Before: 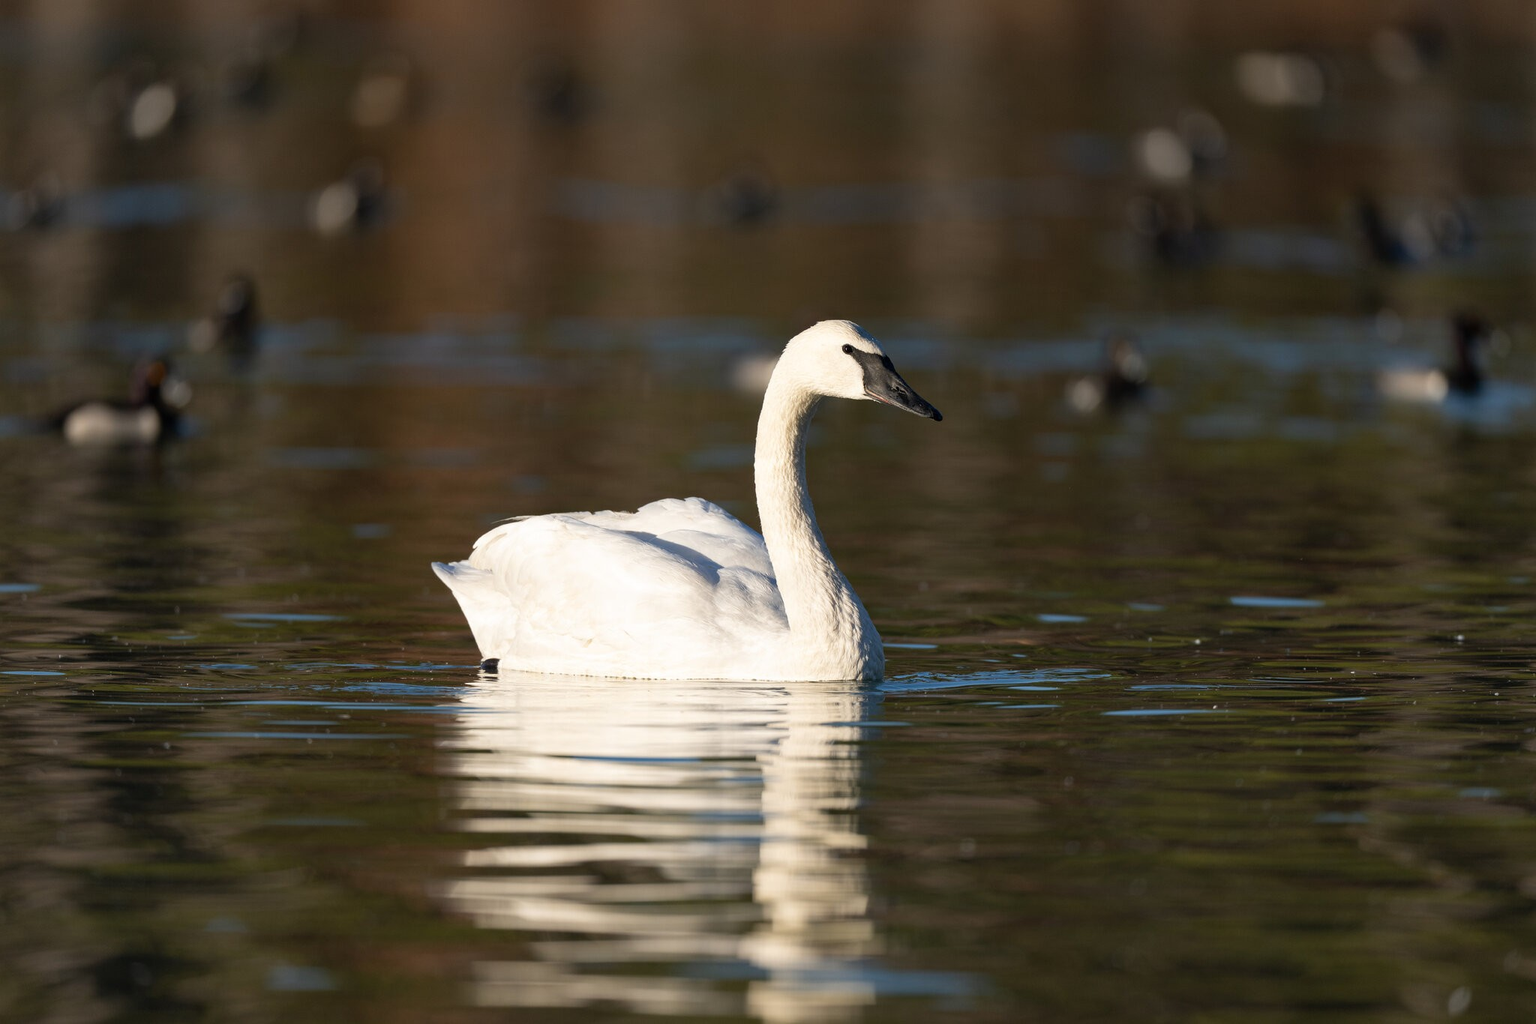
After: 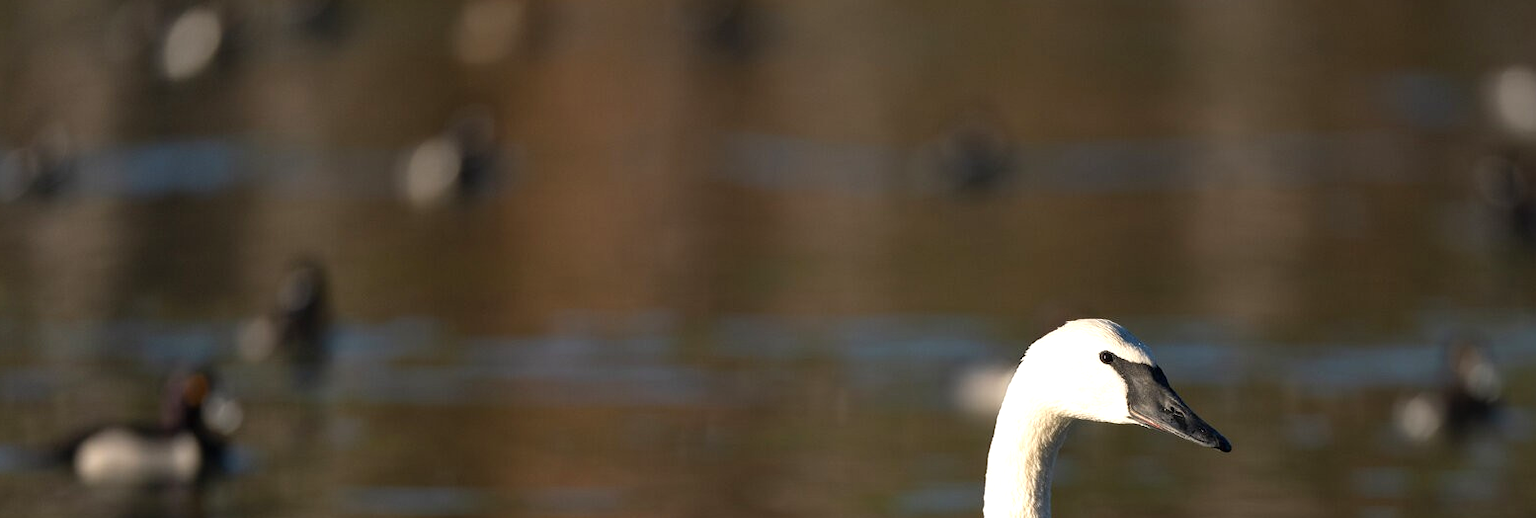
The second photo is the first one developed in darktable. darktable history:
crop: left 0.529%, top 7.64%, right 23.538%, bottom 53.869%
exposure: black level correction 0, exposure 0.499 EV, compensate highlight preservation false
